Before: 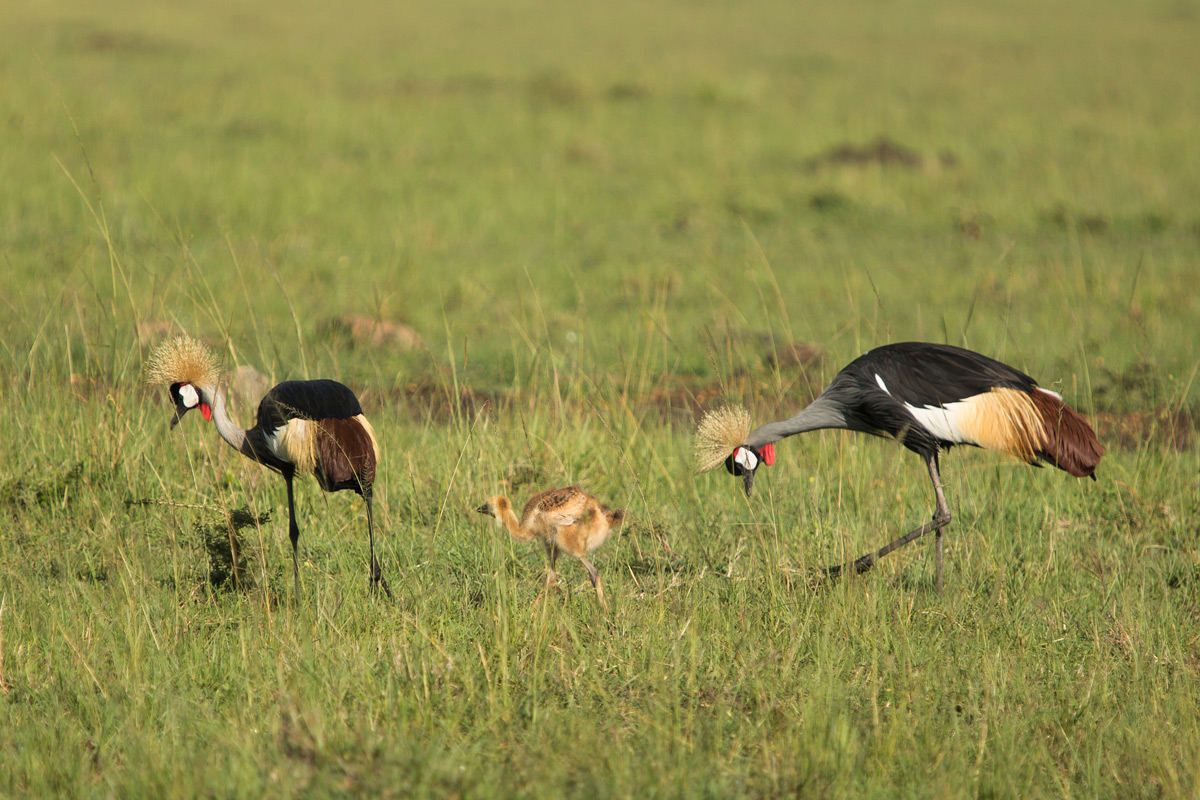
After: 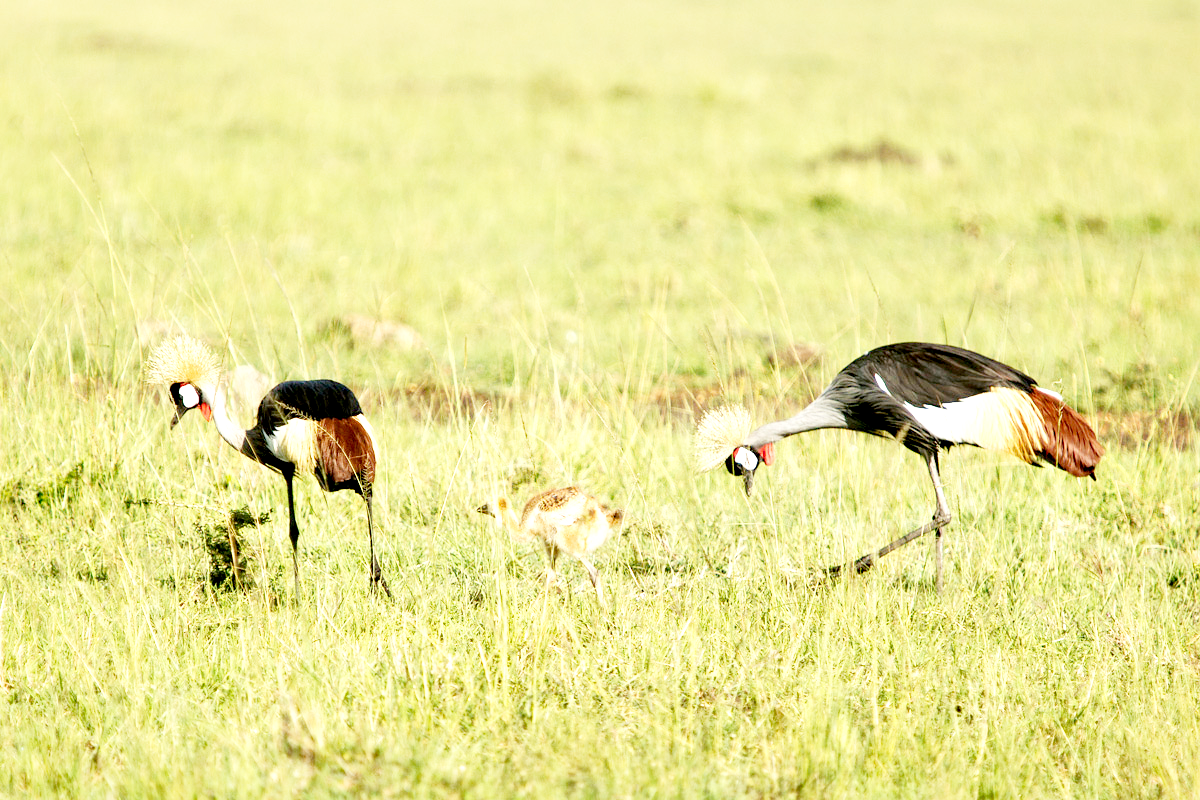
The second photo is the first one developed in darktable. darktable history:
tone equalizer: edges refinement/feathering 500, mask exposure compensation -1.57 EV, preserve details no
base curve: curves: ch0 [(0, 0) (0.007, 0.004) (0.027, 0.03) (0.046, 0.07) (0.207, 0.54) (0.442, 0.872) (0.673, 0.972) (1, 1)], fusion 1, preserve colors none
exposure: exposure 0.291 EV, compensate exposure bias true, compensate highlight preservation false
local contrast: mode bilateral grid, contrast 20, coarseness 50, detail 139%, midtone range 0.2
